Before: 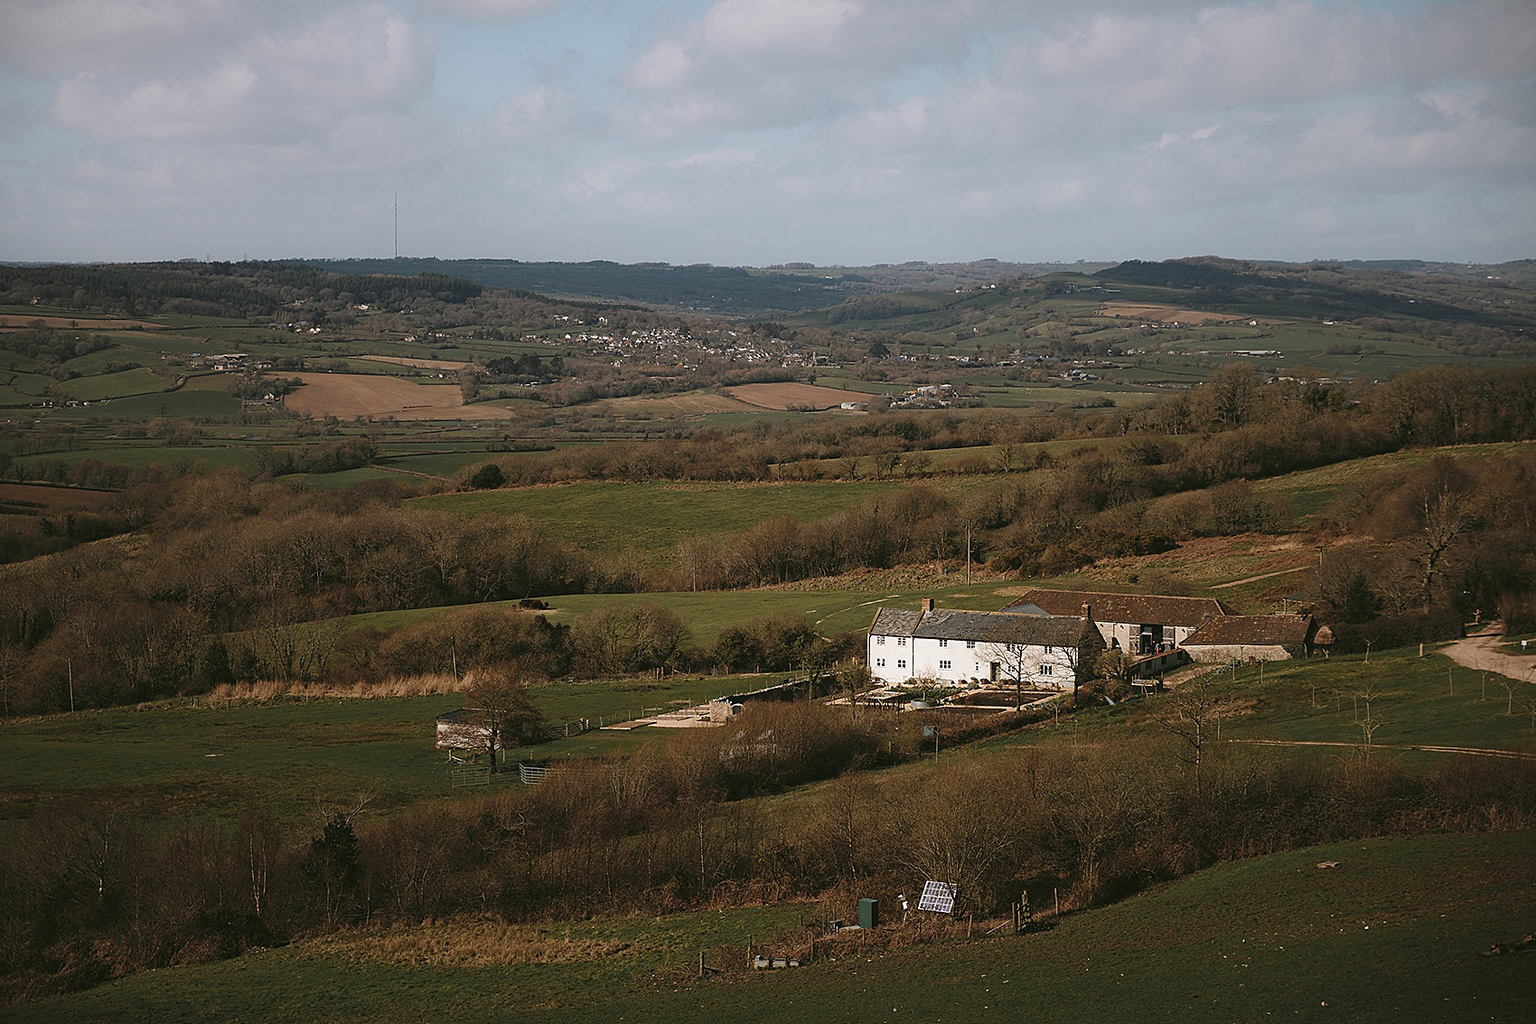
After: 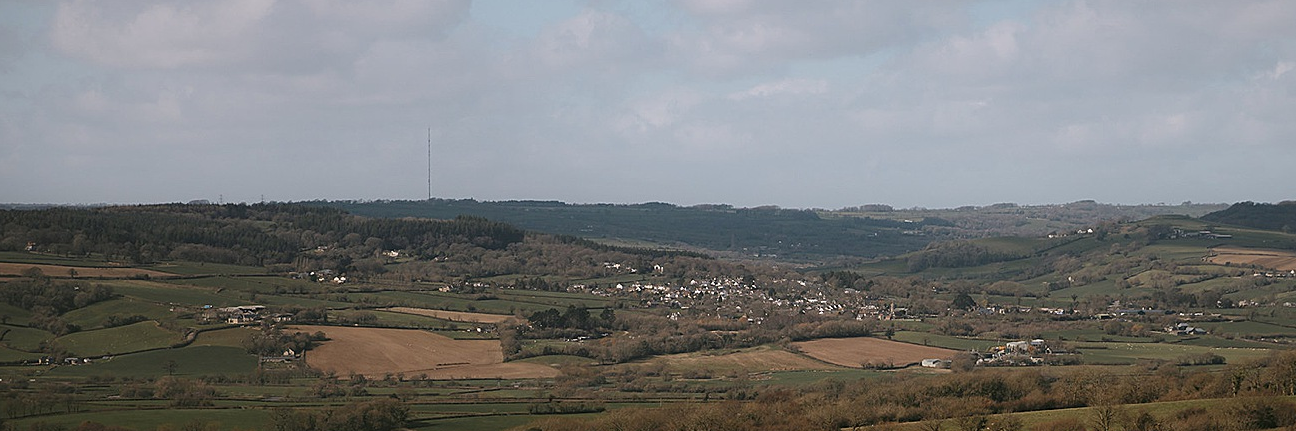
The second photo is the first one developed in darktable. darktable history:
local contrast: mode bilateral grid, contrast 15, coarseness 36, detail 105%, midtone range 0.2
crop: left 0.579%, top 7.627%, right 23.167%, bottom 54.275%
